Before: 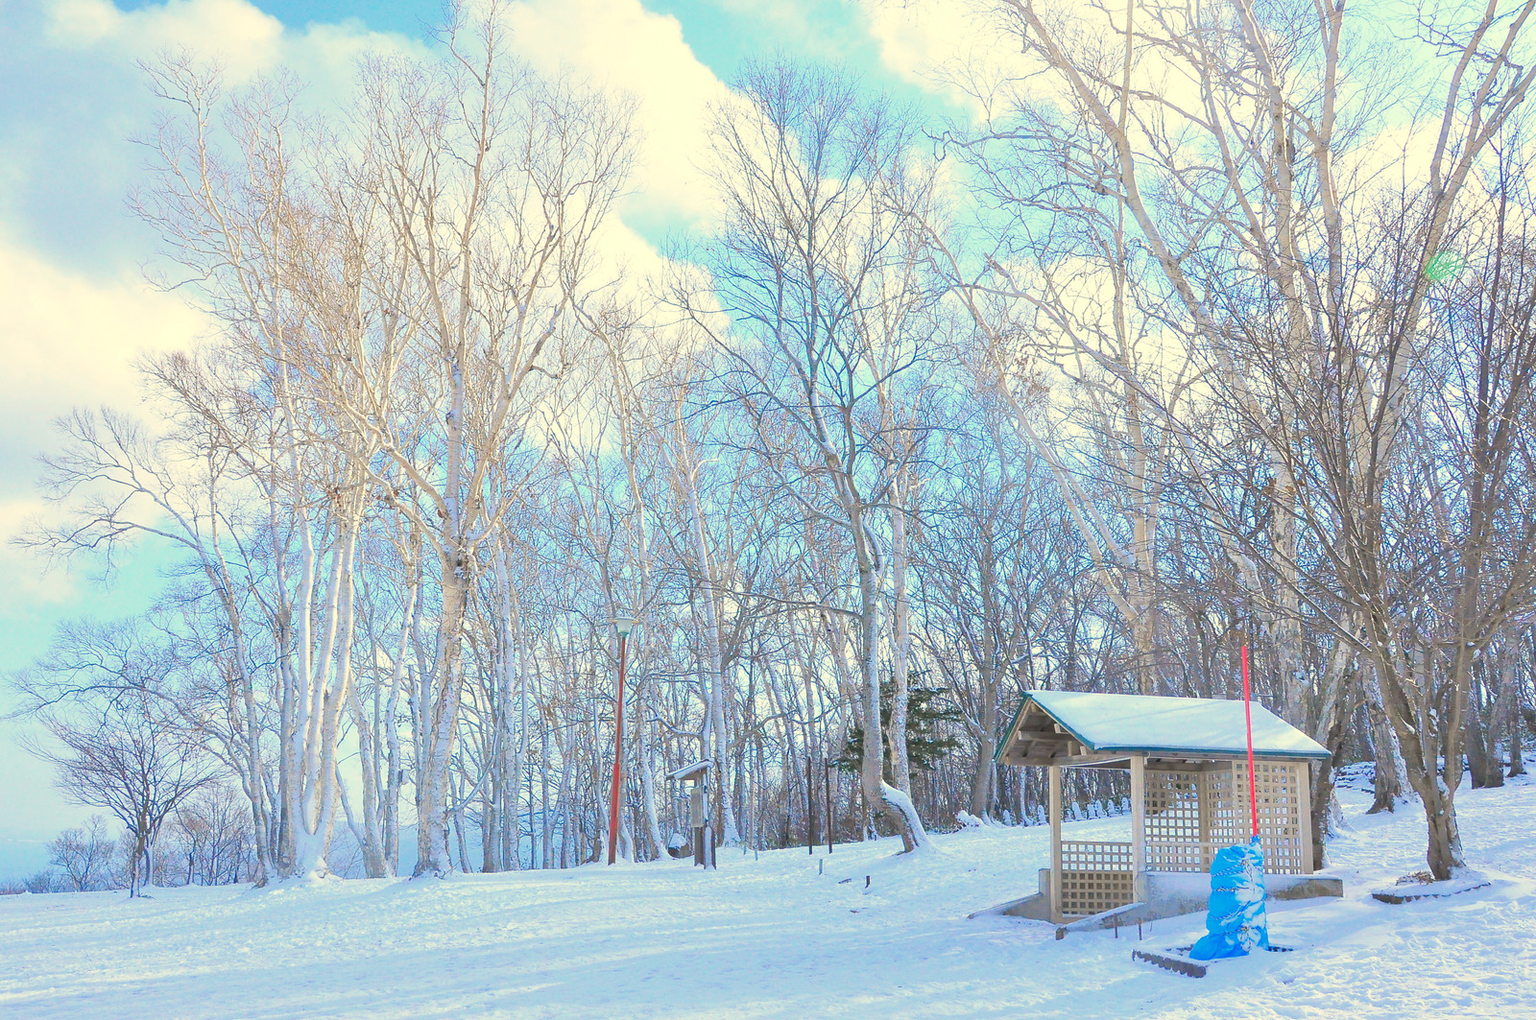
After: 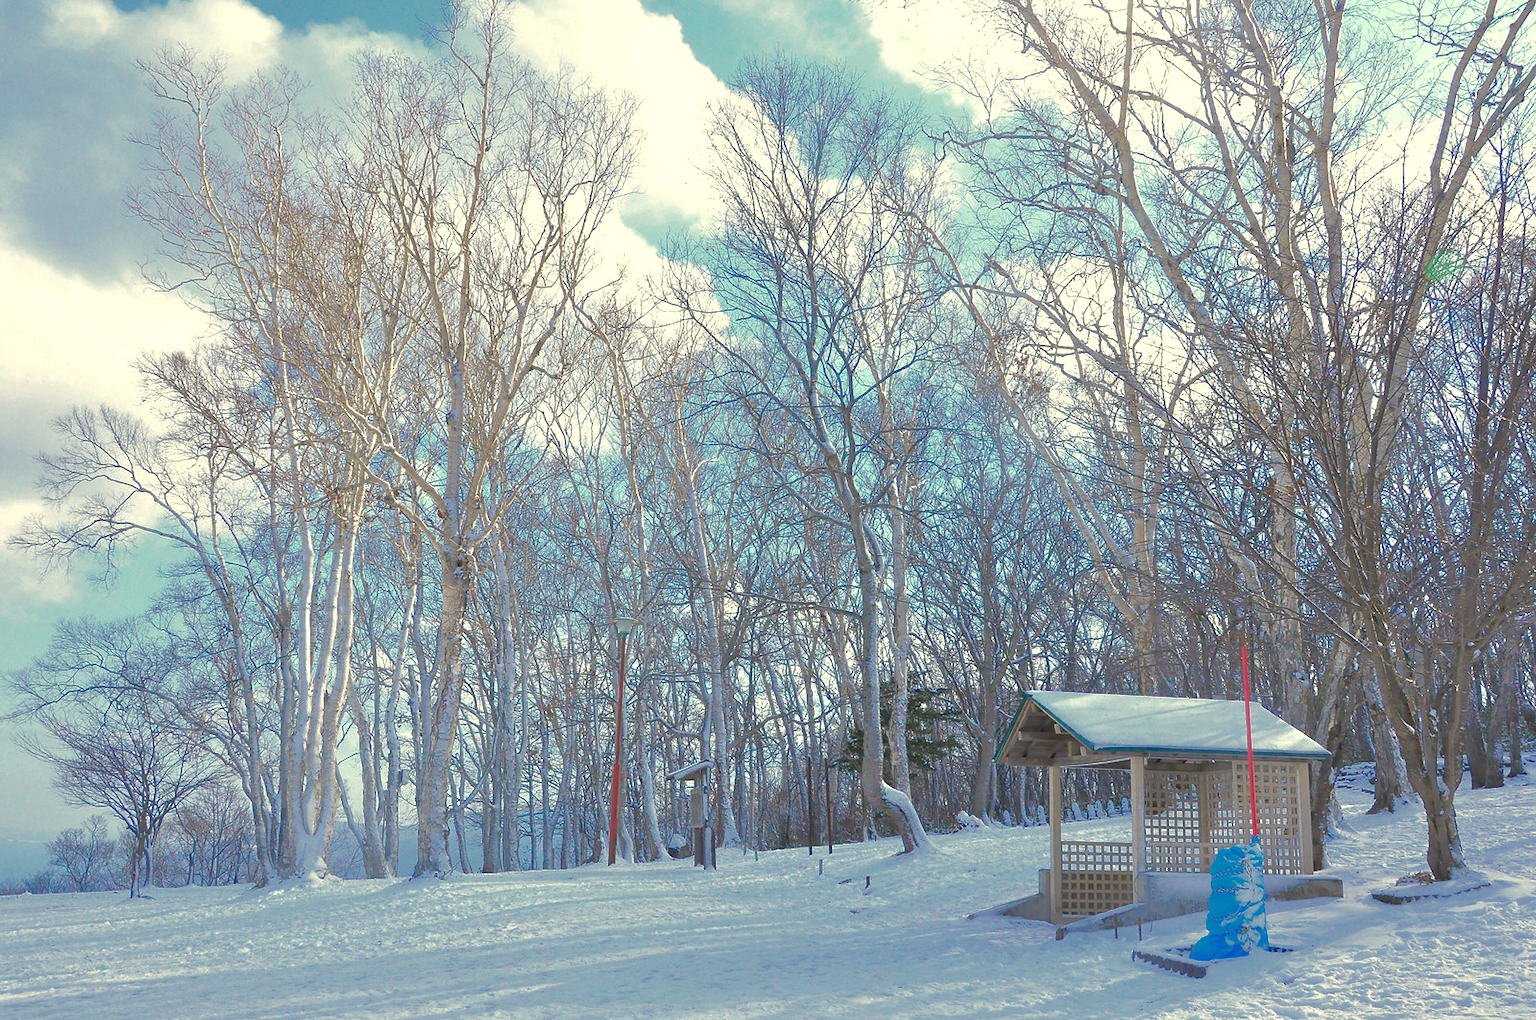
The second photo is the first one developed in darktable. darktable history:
base curve: curves: ch0 [(0, 0) (0.841, 0.609) (1, 1)]
exposure: exposure 0.131 EV, compensate highlight preservation false
